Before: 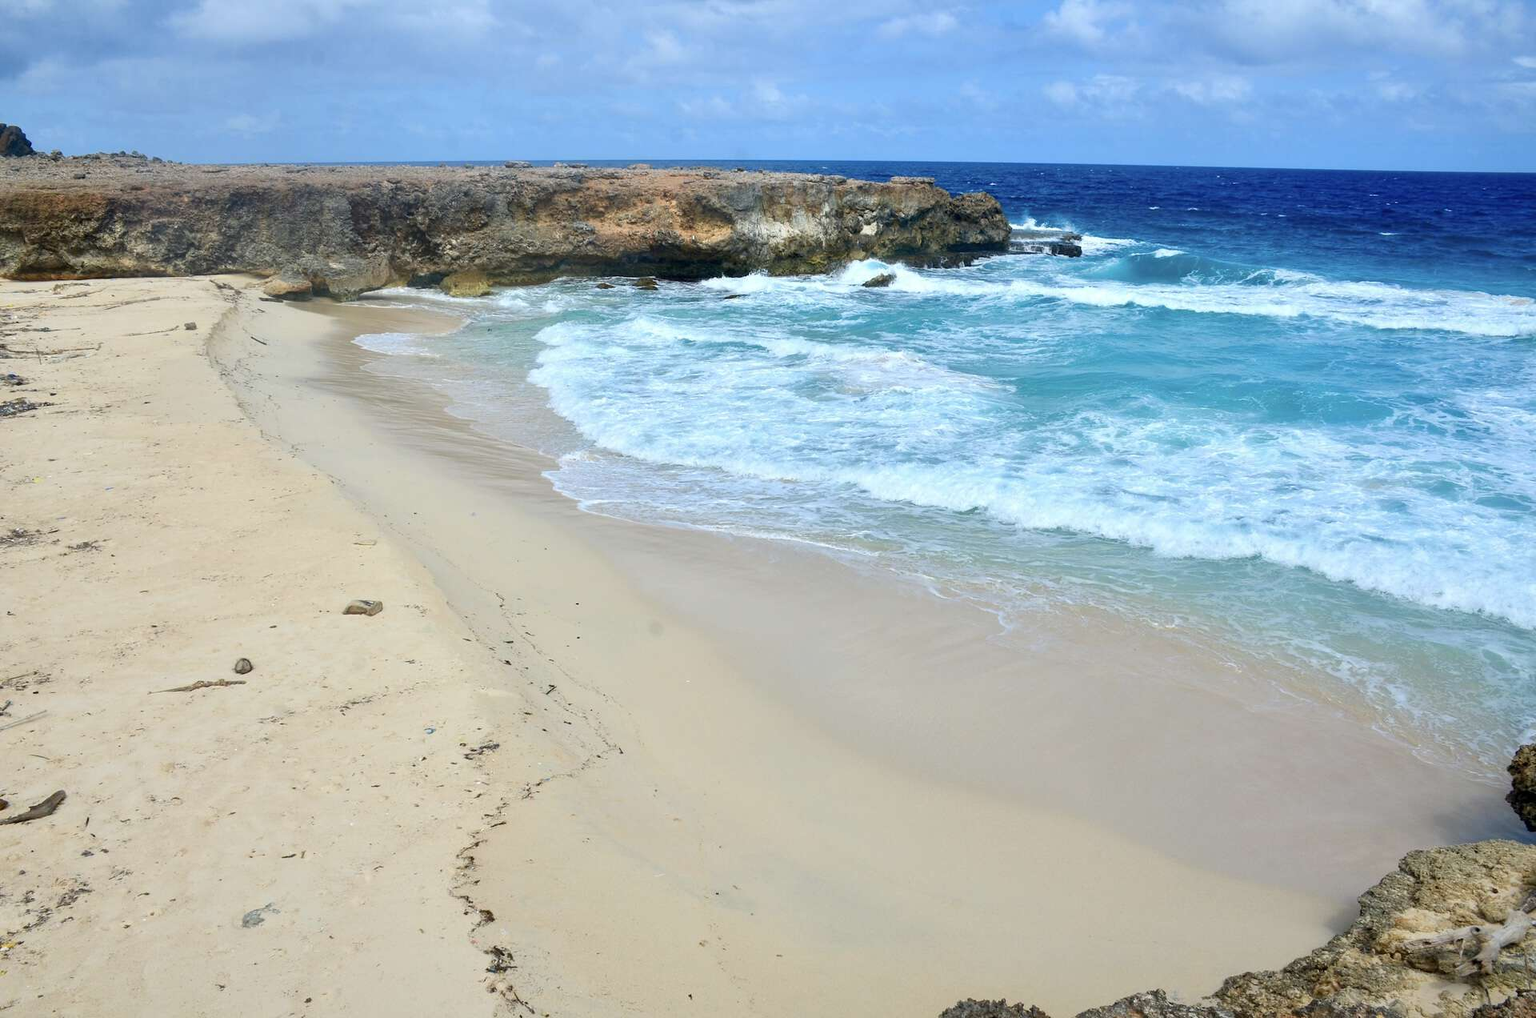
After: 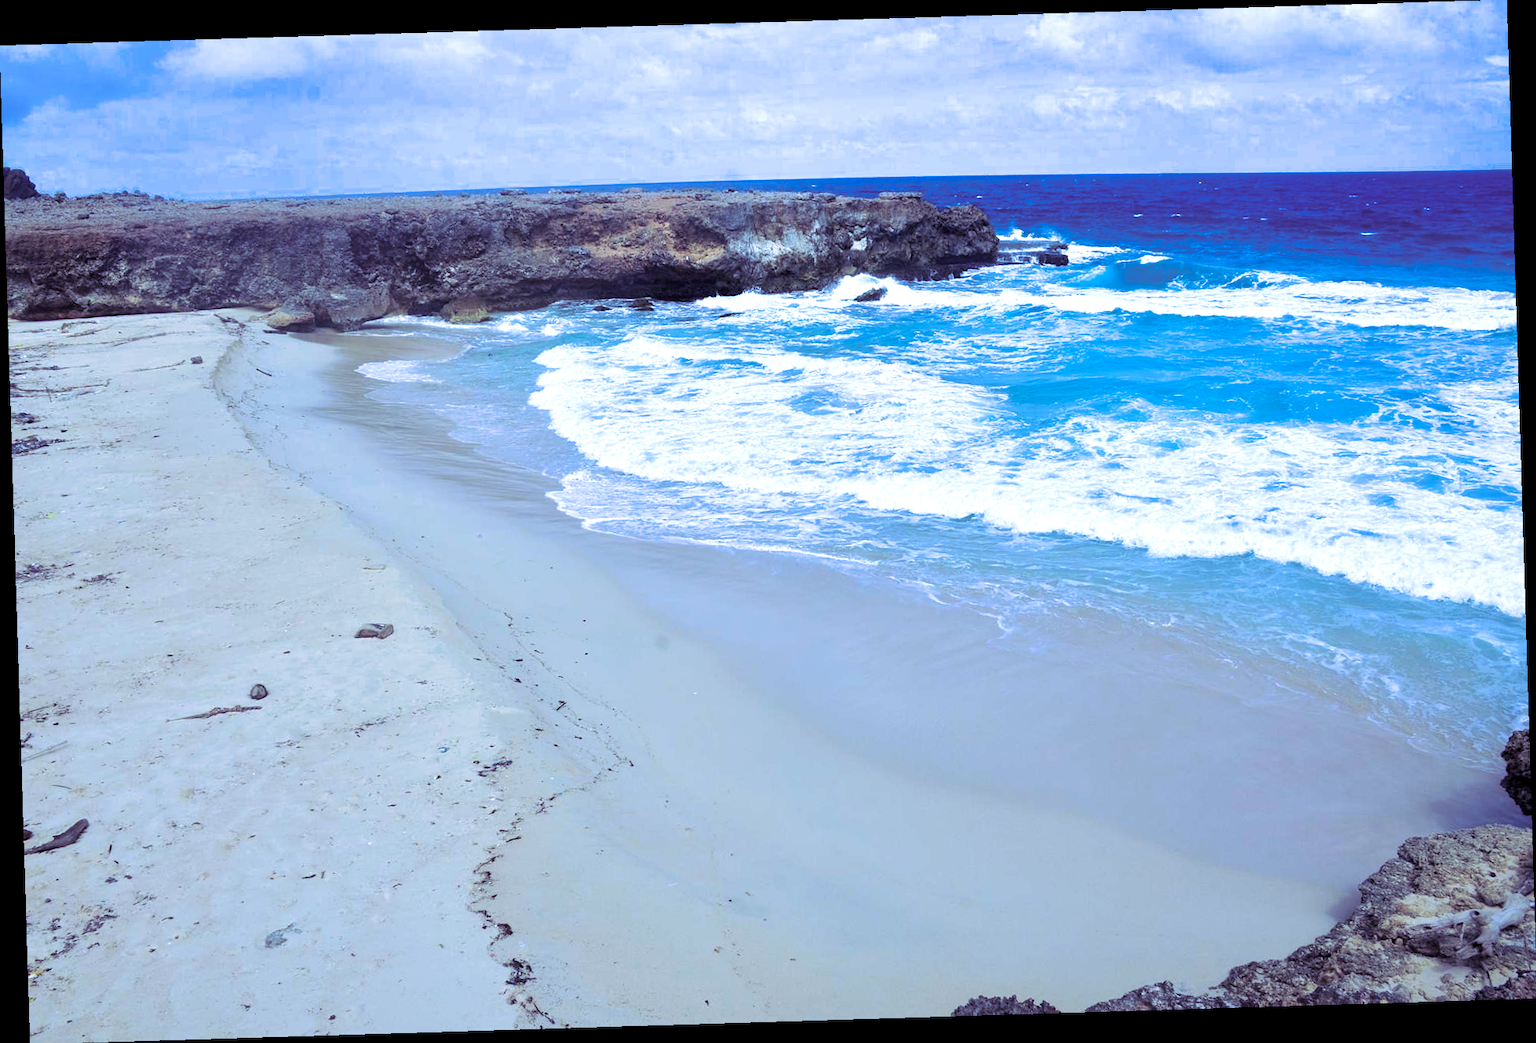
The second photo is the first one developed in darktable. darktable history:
white balance: red 0.871, blue 1.249
split-toning: shadows › hue 255.6°, shadows › saturation 0.66, highlights › hue 43.2°, highlights › saturation 0.68, balance -50.1
rotate and perspective: rotation -1.75°, automatic cropping off
